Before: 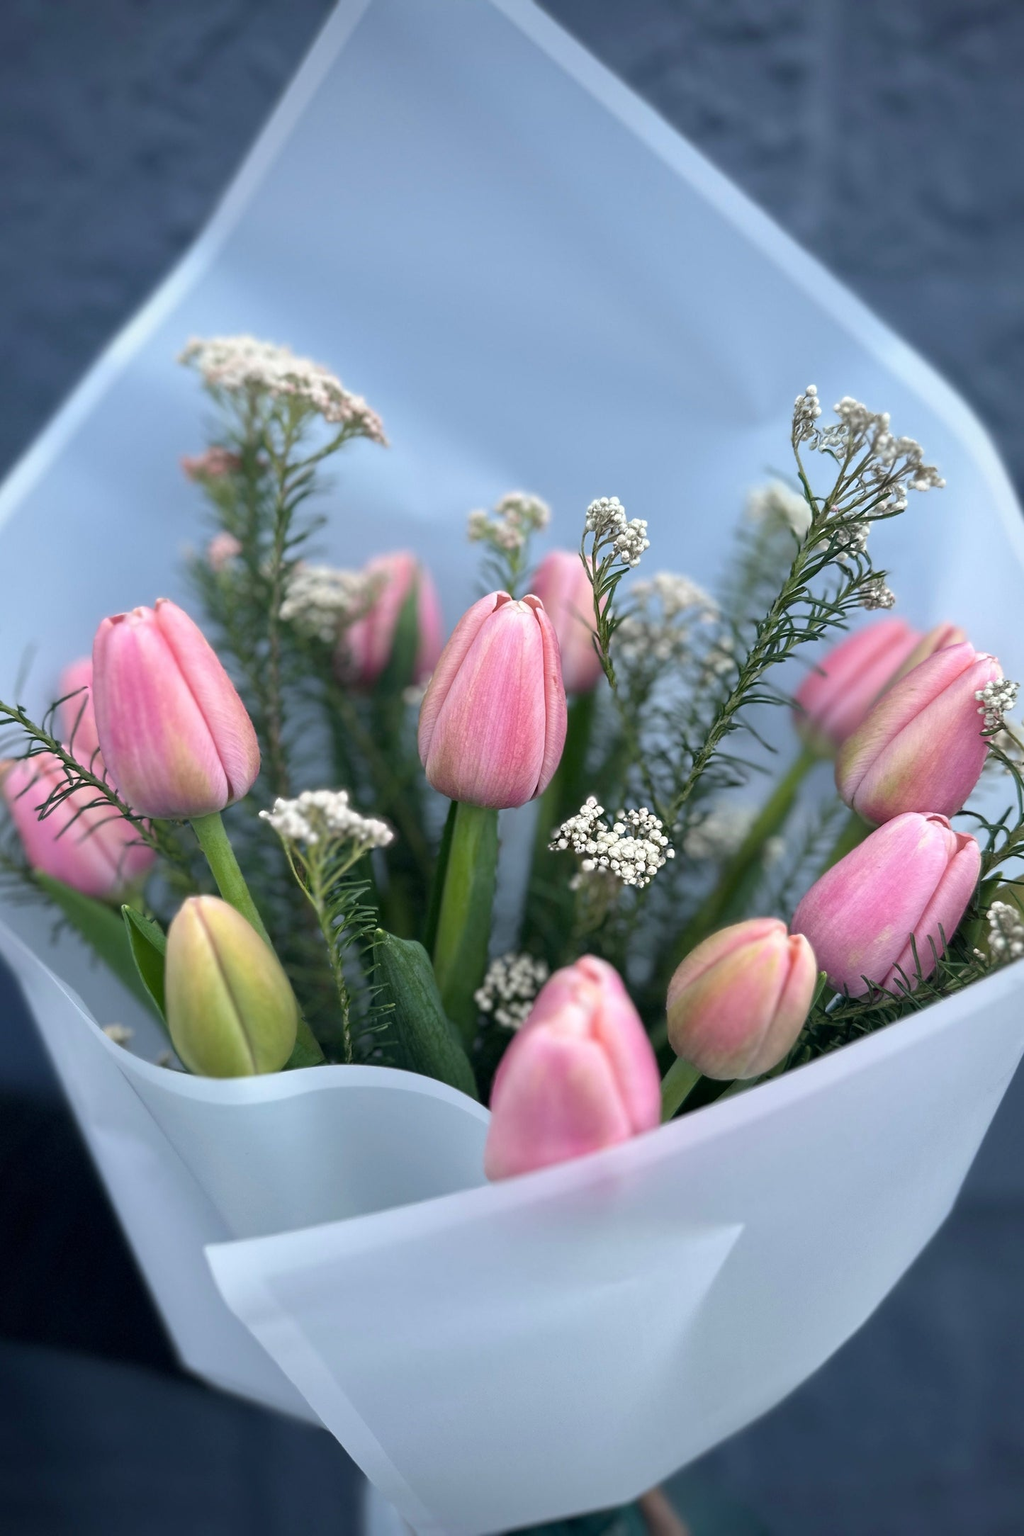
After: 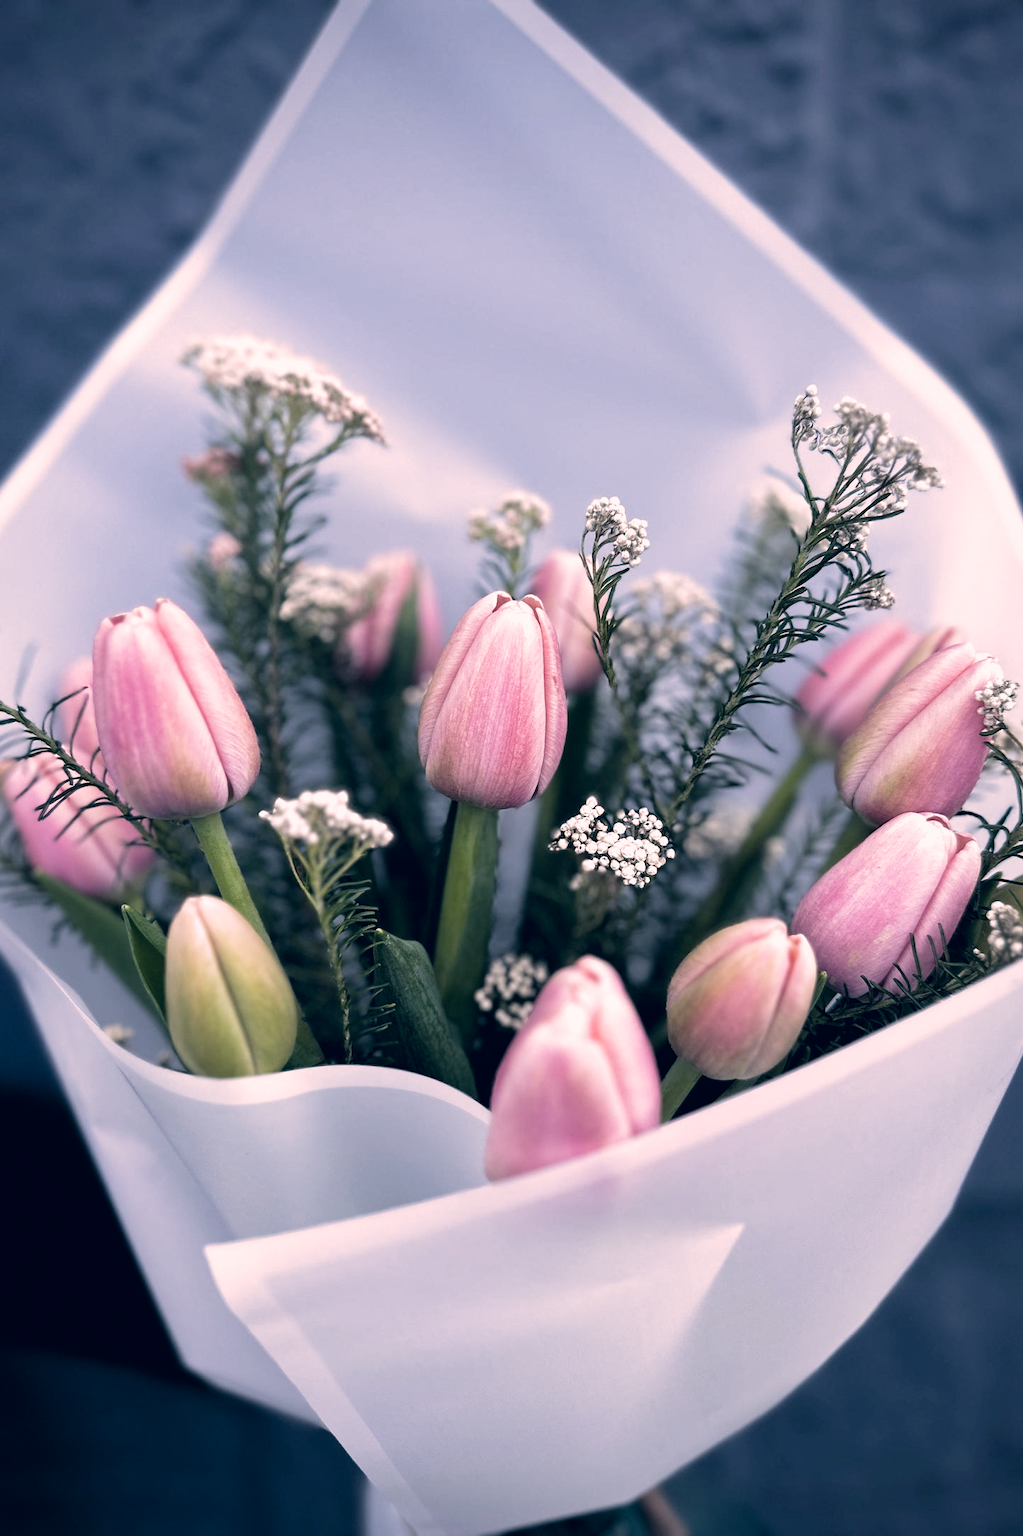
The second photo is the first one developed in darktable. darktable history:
filmic rgb: black relative exposure -8.2 EV, white relative exposure 2.2 EV, threshold 3 EV, hardness 7.11, latitude 75%, contrast 1.325, highlights saturation mix -2%, shadows ↔ highlights balance 30%, preserve chrominance RGB euclidean norm, color science v5 (2021), contrast in shadows safe, contrast in highlights safe, enable highlight reconstruction true
color correction: highlights a* 14.46, highlights b* 5.85, shadows a* -5.53, shadows b* -15.24, saturation 0.85
fill light: on, module defaults
